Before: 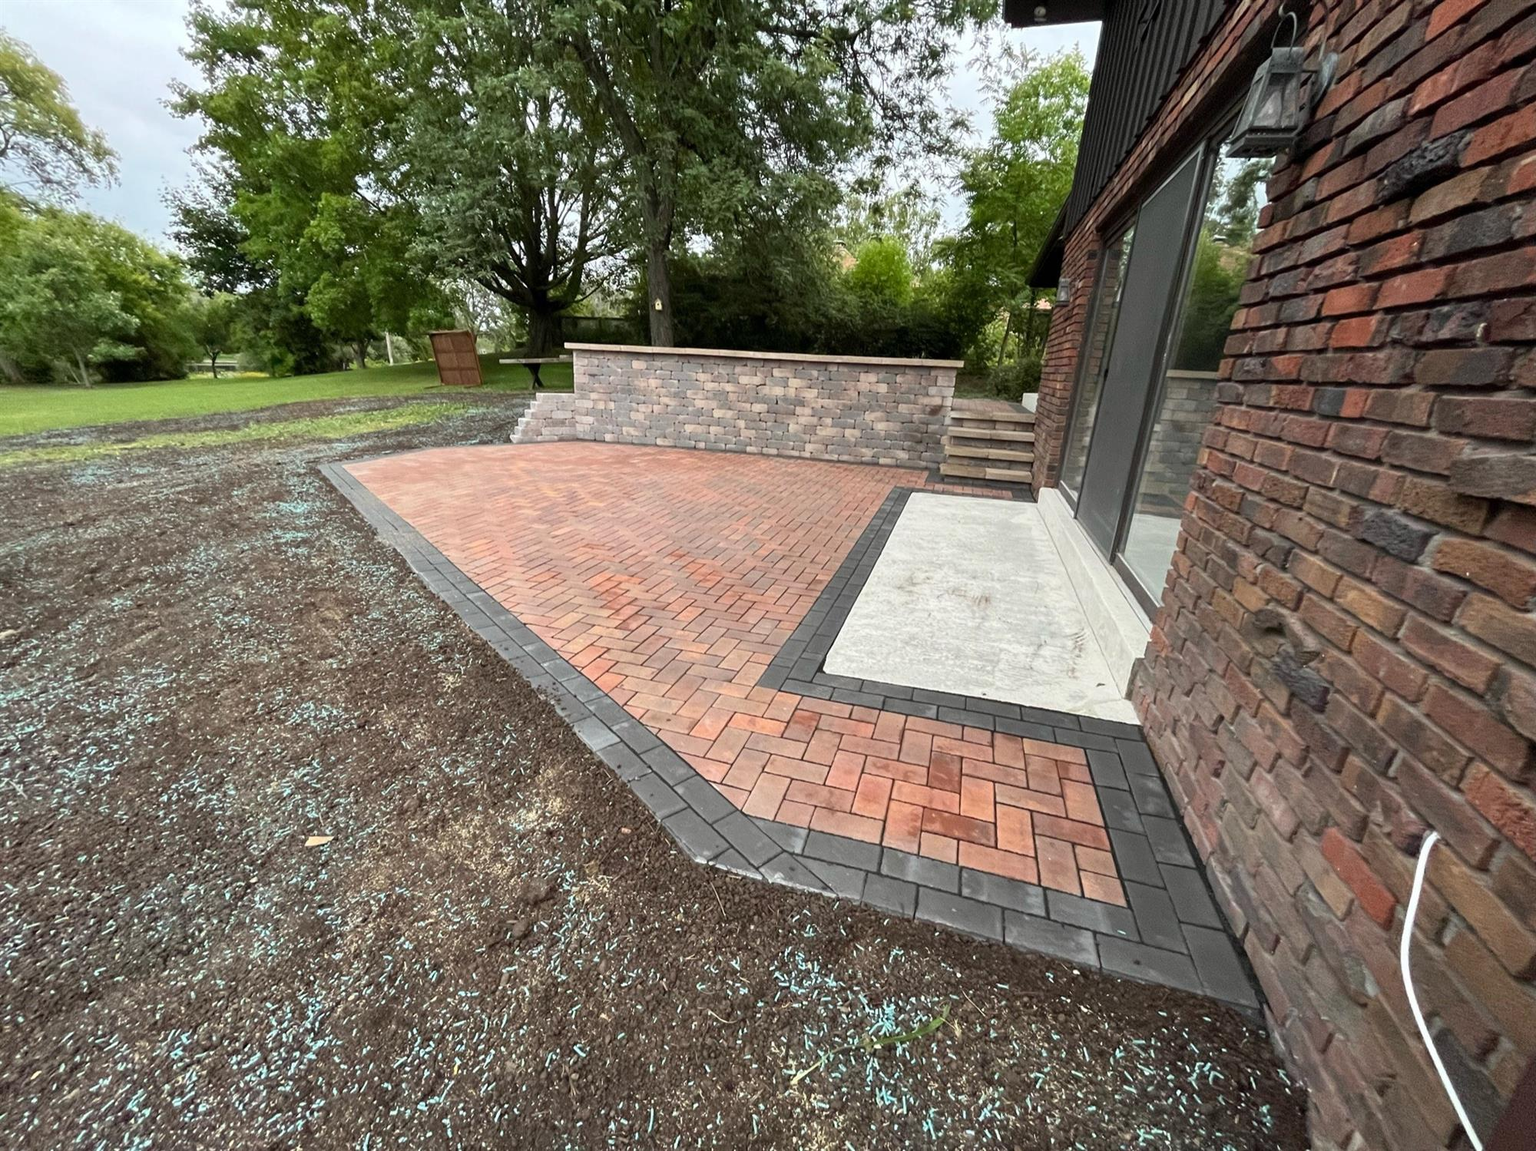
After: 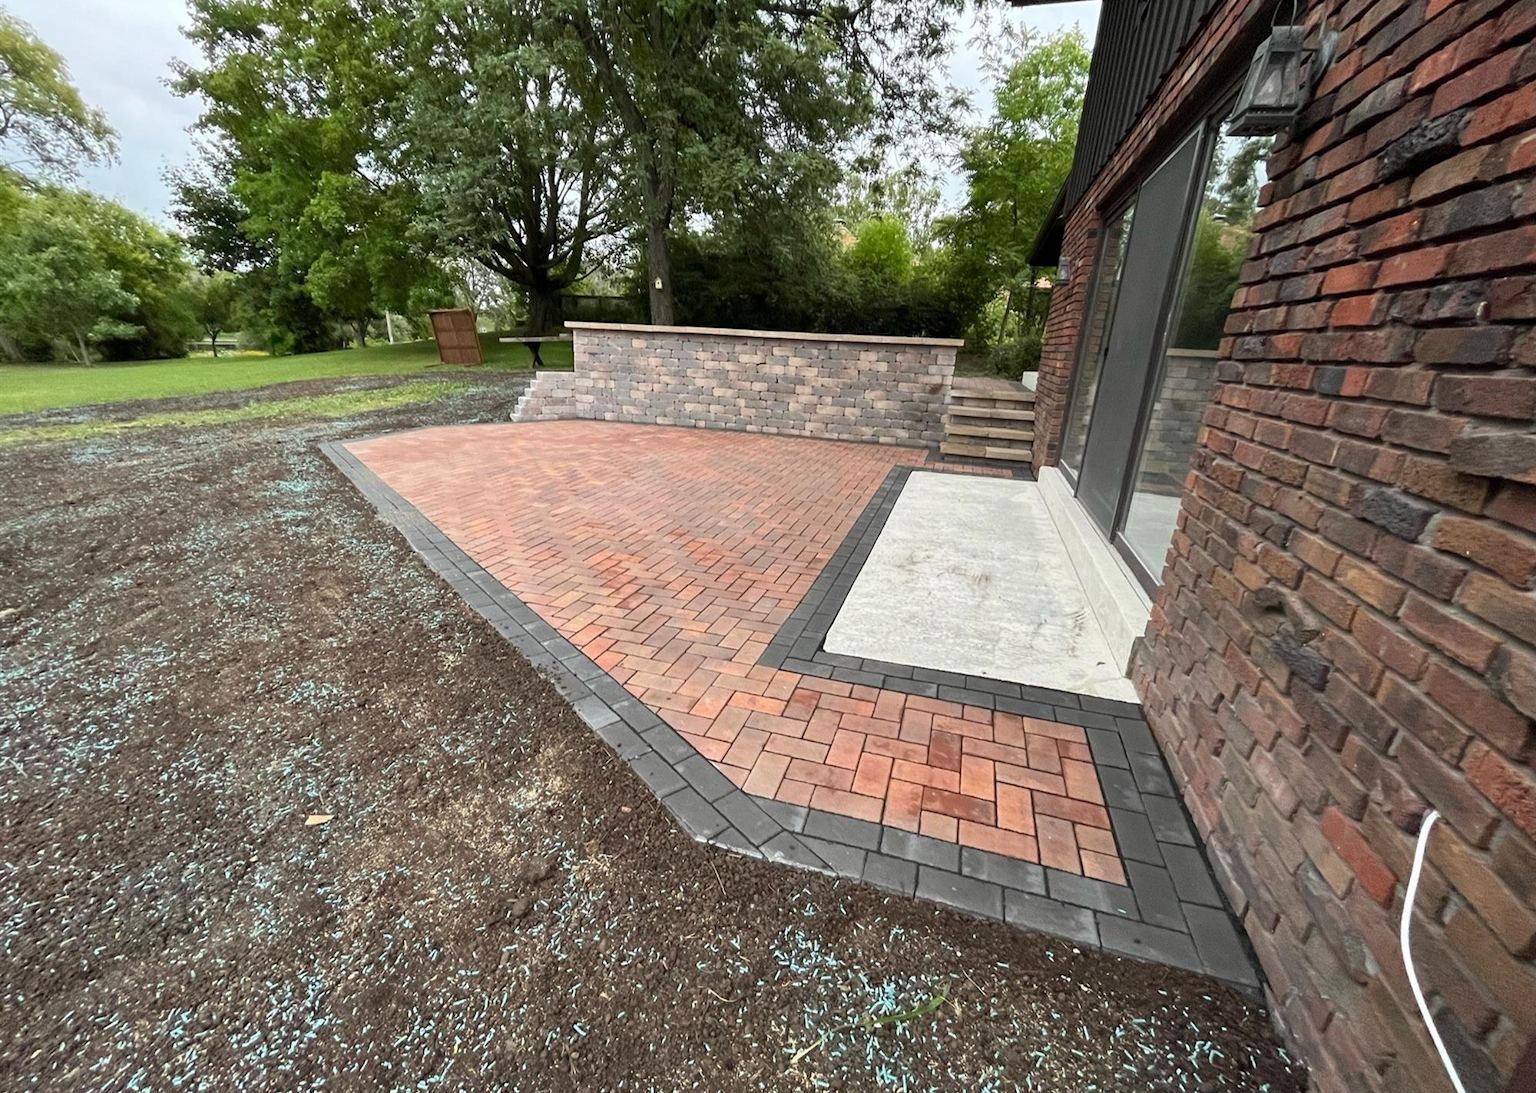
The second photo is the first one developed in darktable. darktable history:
crop and rotate: top 1.917%, bottom 3.083%
